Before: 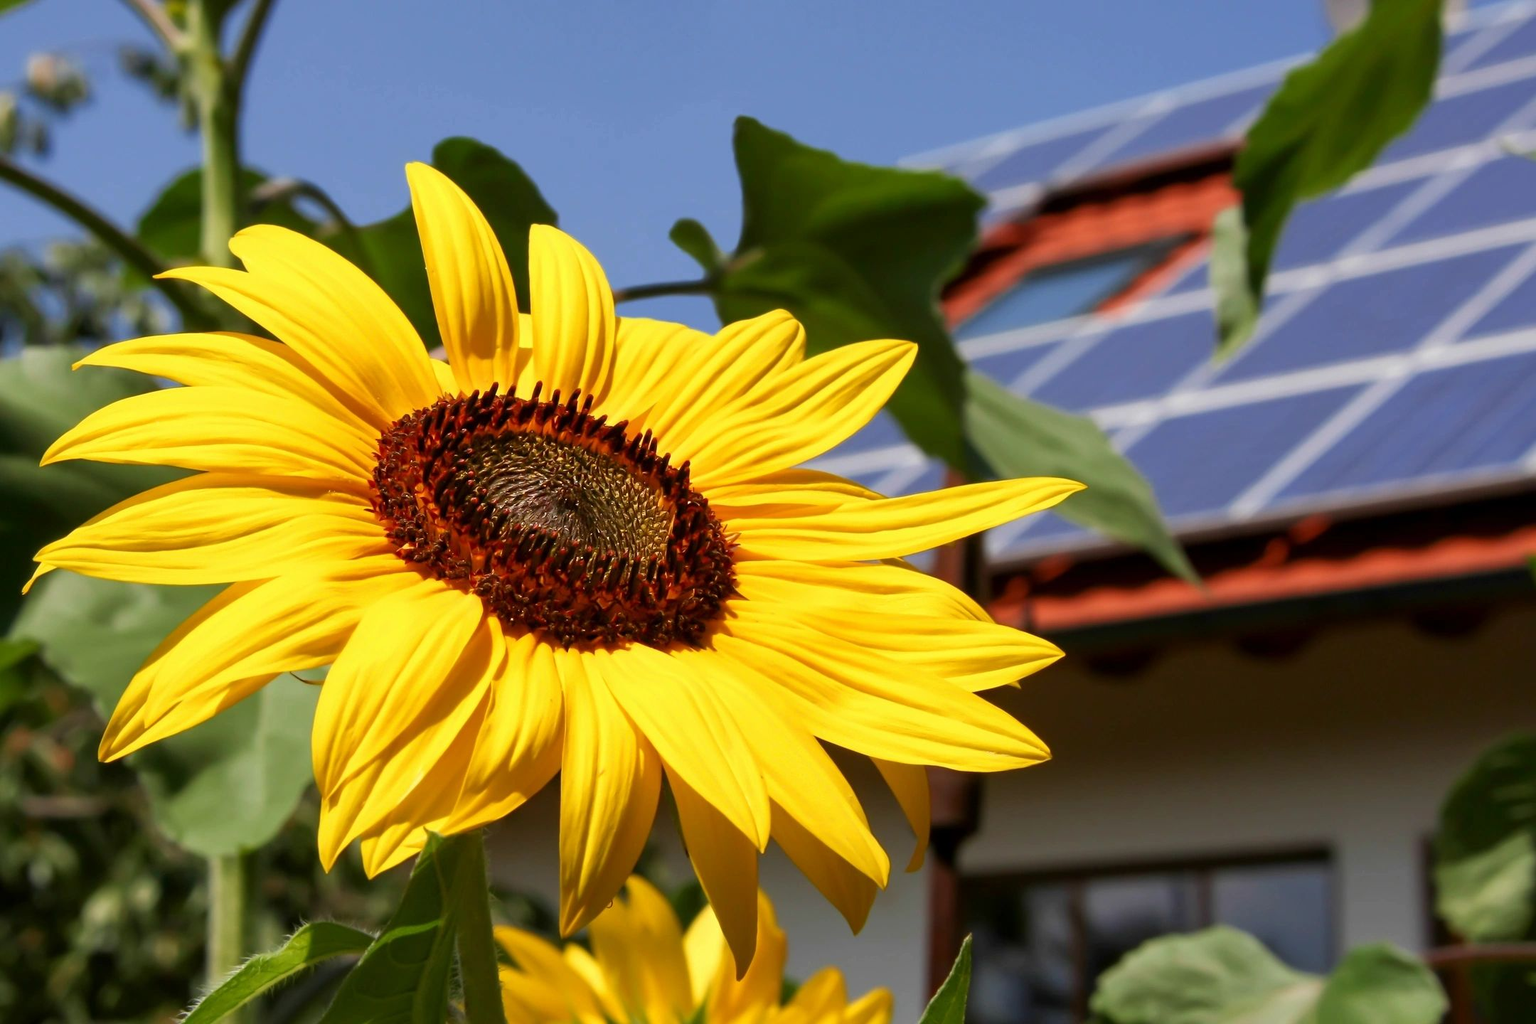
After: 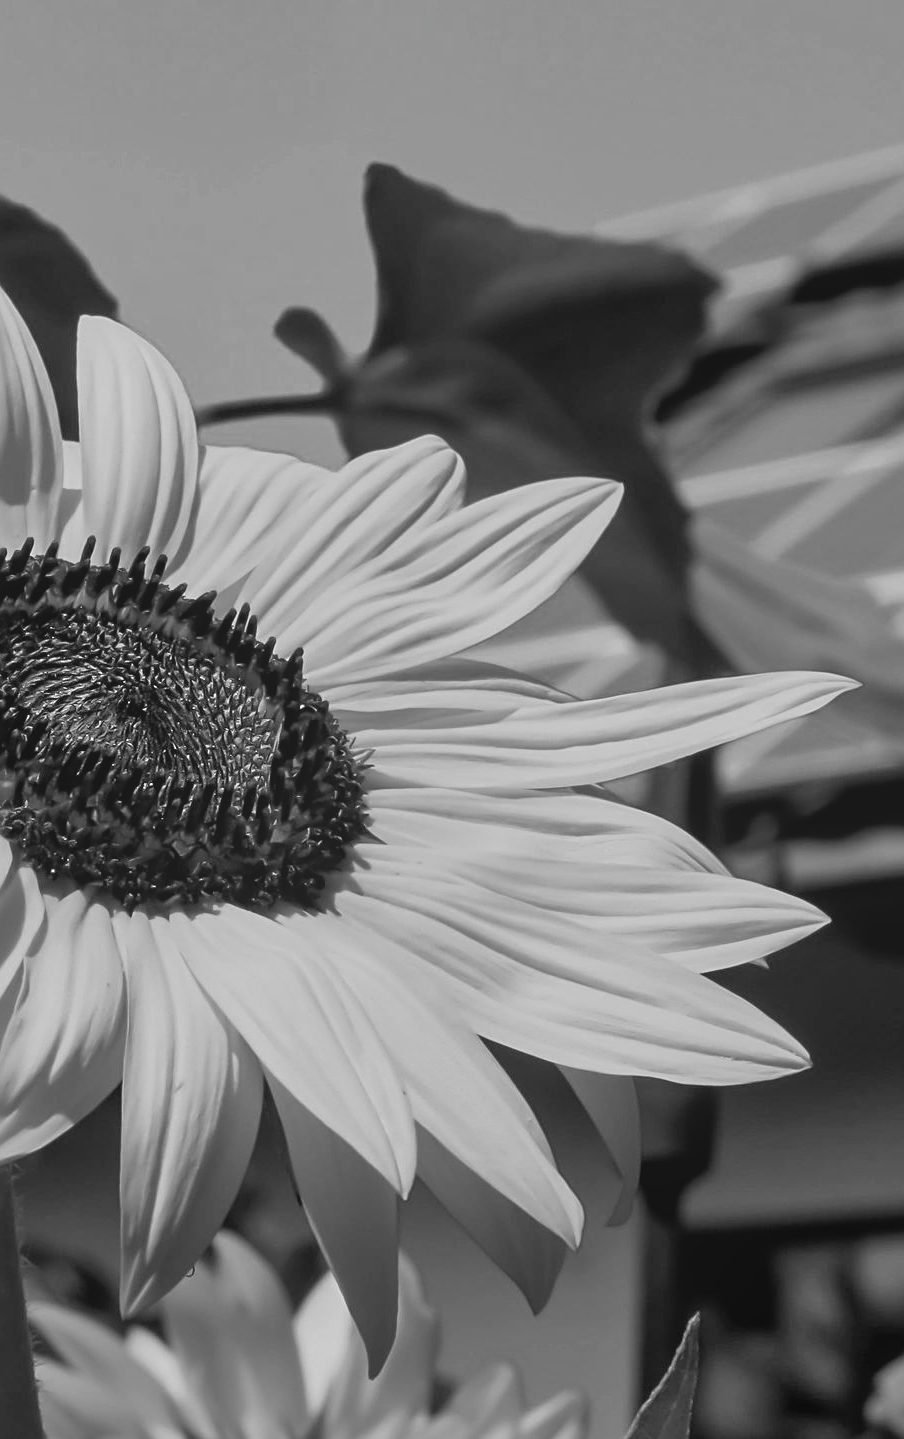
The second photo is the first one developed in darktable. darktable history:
crop: left 30.886%, right 27.261%
sharpen: on, module defaults
color balance rgb: perceptual saturation grading › global saturation 20%, perceptual saturation grading › highlights -25.19%, perceptual saturation grading › shadows 49.42%
color calibration: output gray [0.31, 0.36, 0.33, 0], gray › normalize channels true, illuminant as shot in camera, x 0.358, y 0.373, temperature 4628.91 K, gamut compression 0.011
shadows and highlights: shadows 32.27, highlights -33.1, soften with gaussian
exposure: black level correction 0.005, exposure 0.015 EV, compensate highlight preservation false
local contrast: highlights 48%, shadows 2%, detail 99%
